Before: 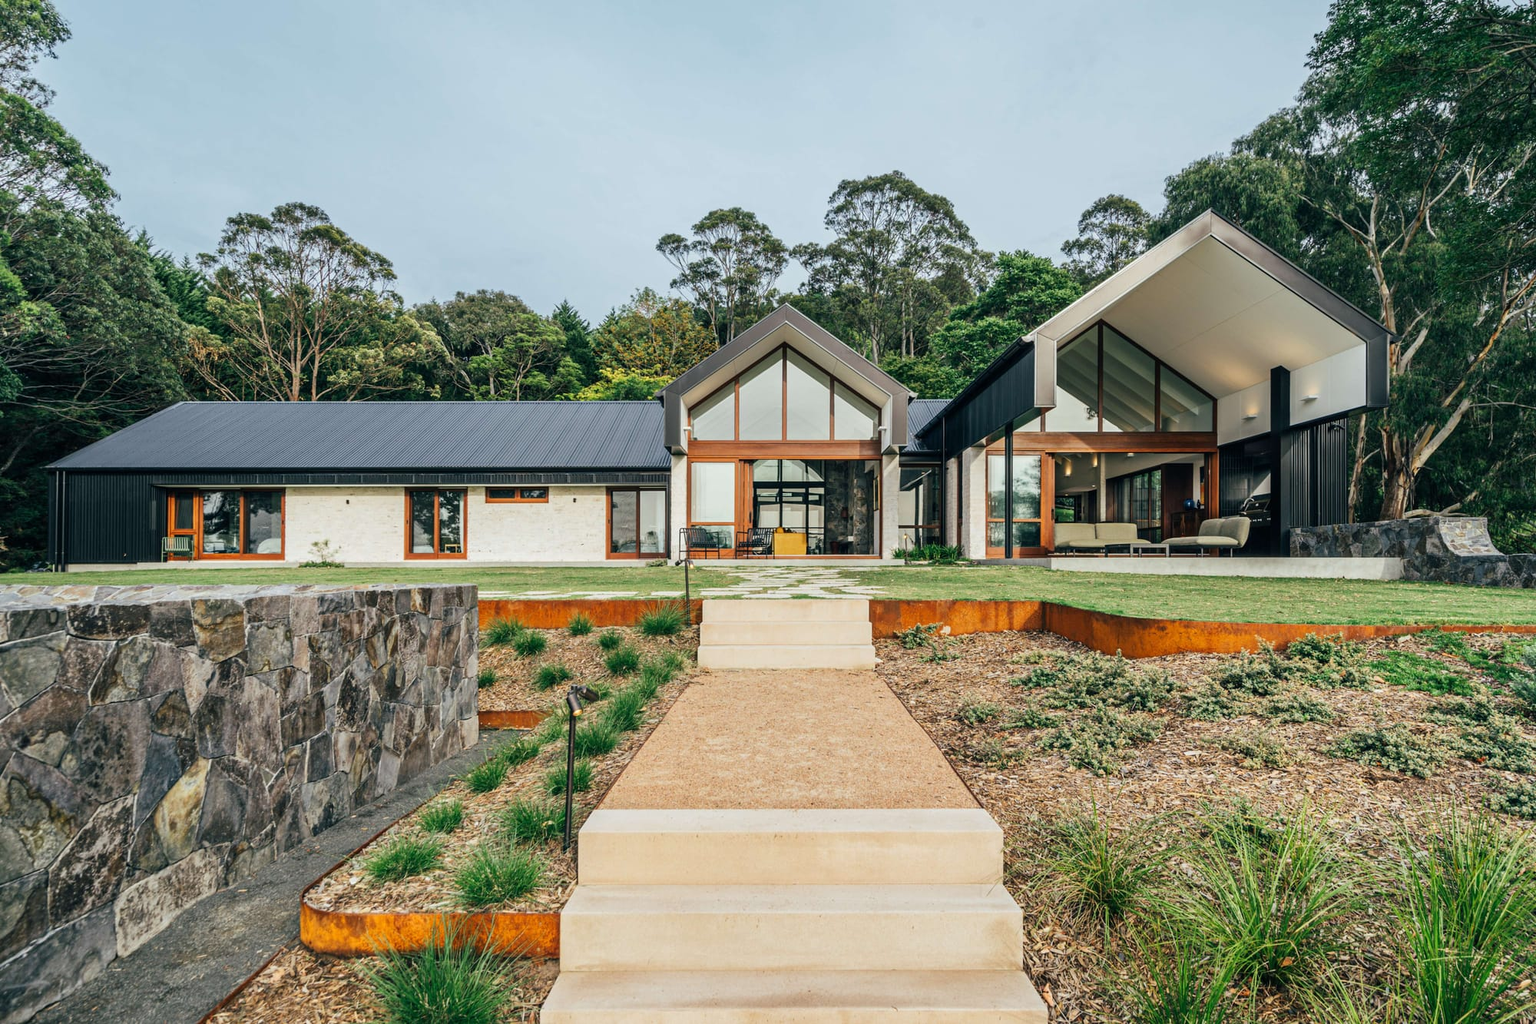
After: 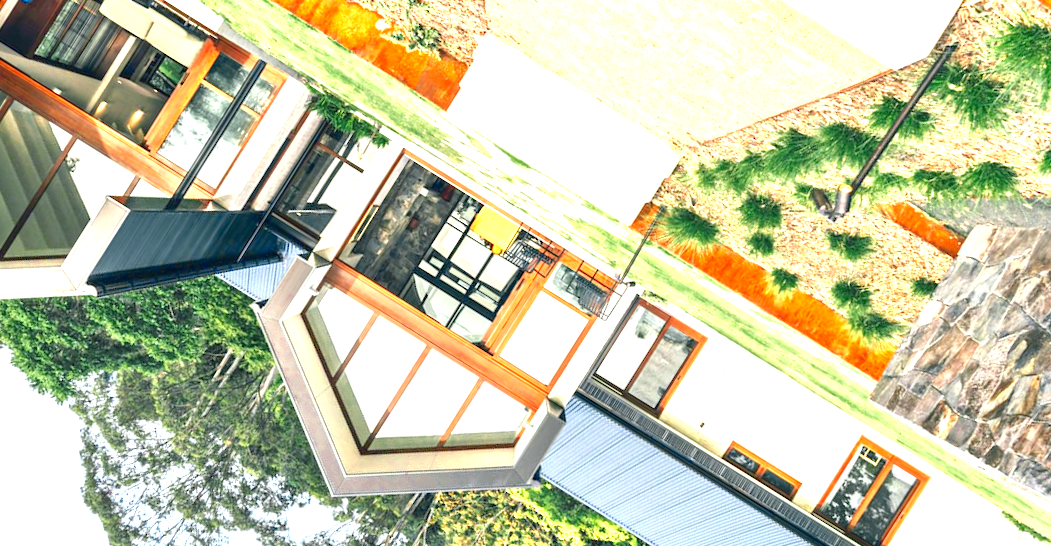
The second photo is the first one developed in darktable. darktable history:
crop and rotate: angle 147.94°, left 9.172%, top 15.685%, right 4.436%, bottom 16.961%
color zones: curves: ch0 [(0.004, 0.305) (0.261, 0.623) (0.389, 0.399) (0.708, 0.571) (0.947, 0.34)]; ch1 [(0.025, 0.645) (0.229, 0.584) (0.326, 0.551) (0.484, 0.262) (0.757, 0.643)]
exposure: black level correction 0, exposure 1.399 EV, compensate highlight preservation false
levels: levels [0, 0.445, 1]
